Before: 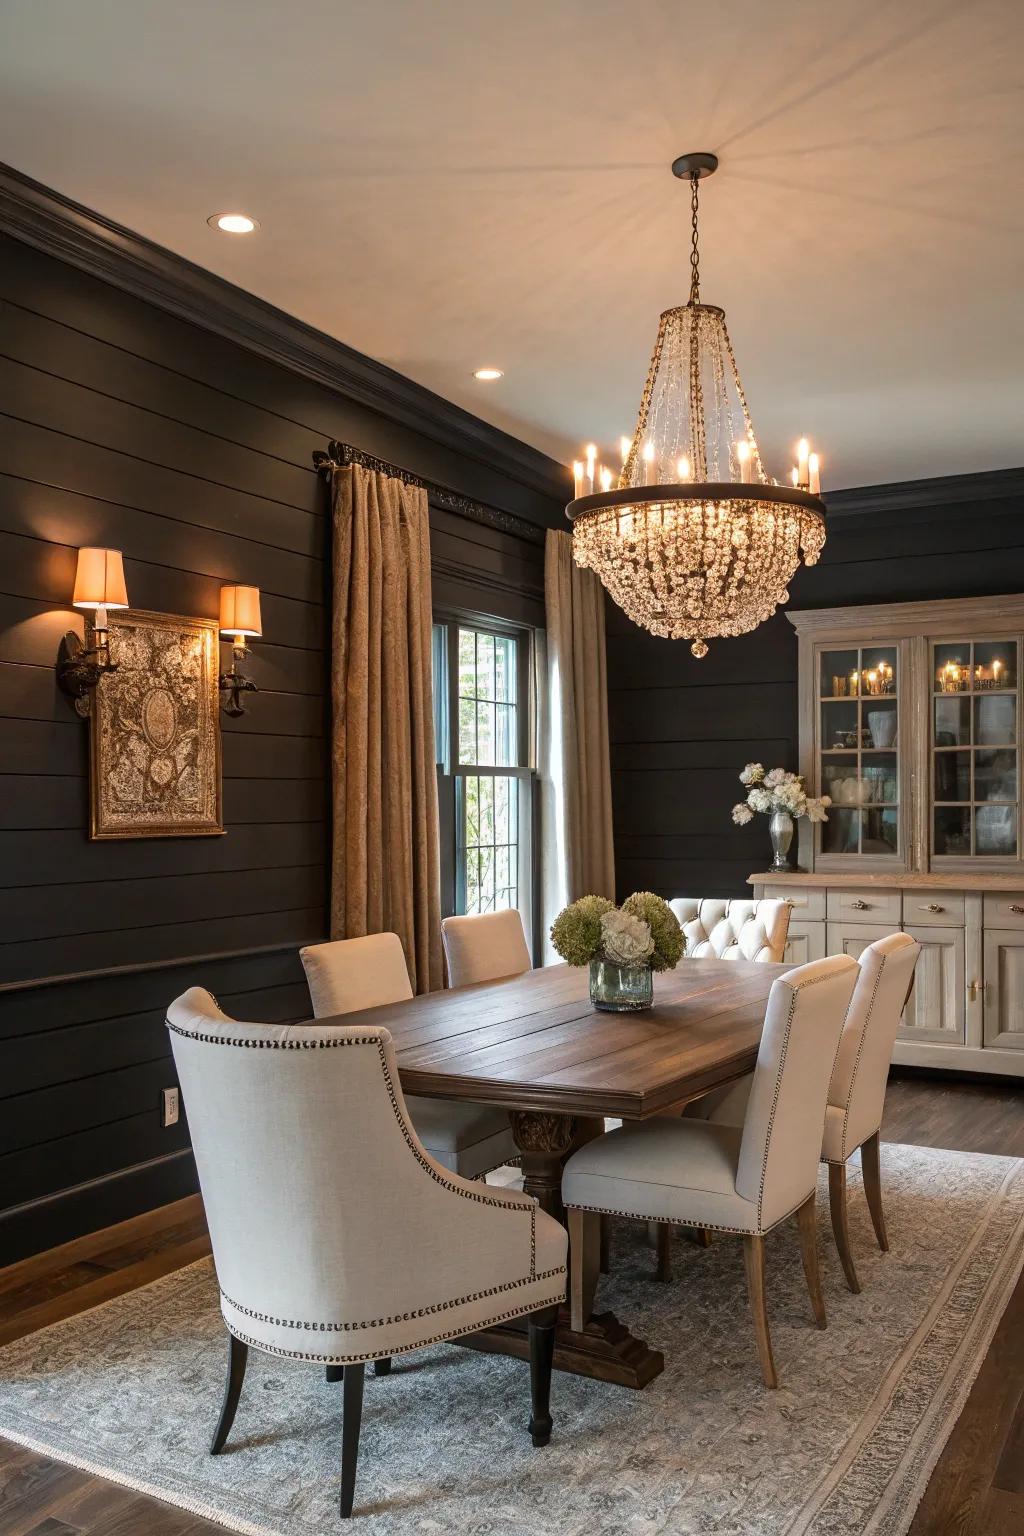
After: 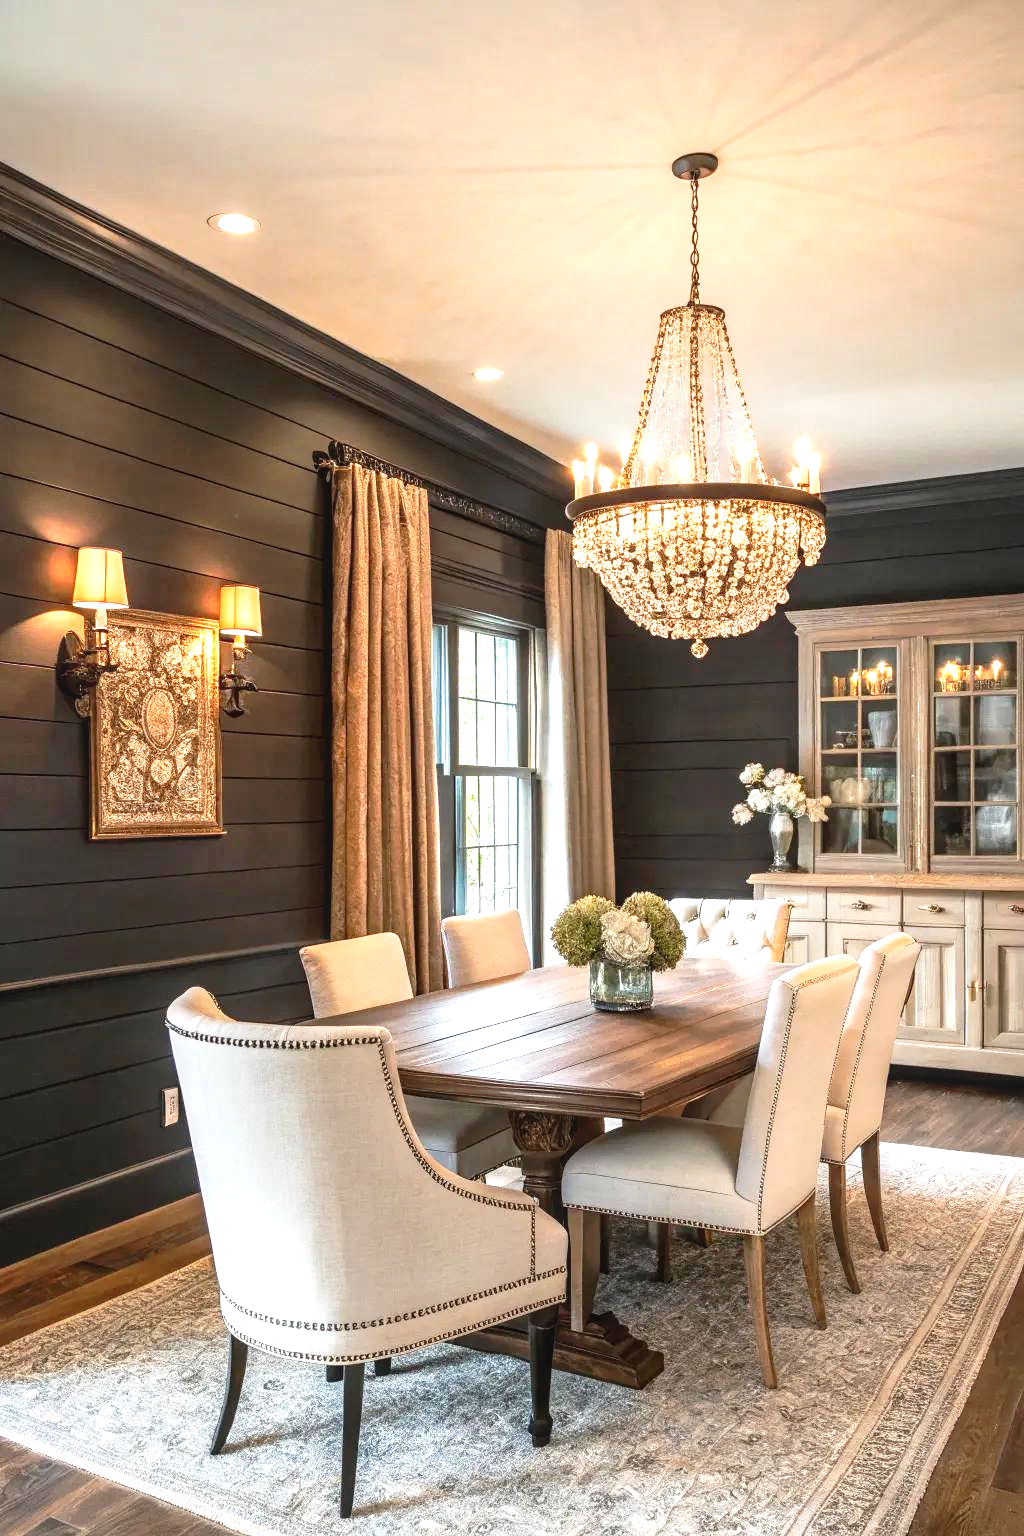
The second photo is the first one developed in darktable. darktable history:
exposure: black level correction 0, exposure 1.095 EV, compensate highlight preservation false
tone curve: curves: ch0 [(0, 0) (0.003, 0.049) (0.011, 0.051) (0.025, 0.055) (0.044, 0.065) (0.069, 0.081) (0.1, 0.11) (0.136, 0.15) (0.177, 0.195) (0.224, 0.242) (0.277, 0.308) (0.335, 0.375) (0.399, 0.436) (0.468, 0.5) (0.543, 0.574) (0.623, 0.665) (0.709, 0.761) (0.801, 0.851) (0.898, 0.933) (1, 1)], preserve colors none
local contrast: on, module defaults
